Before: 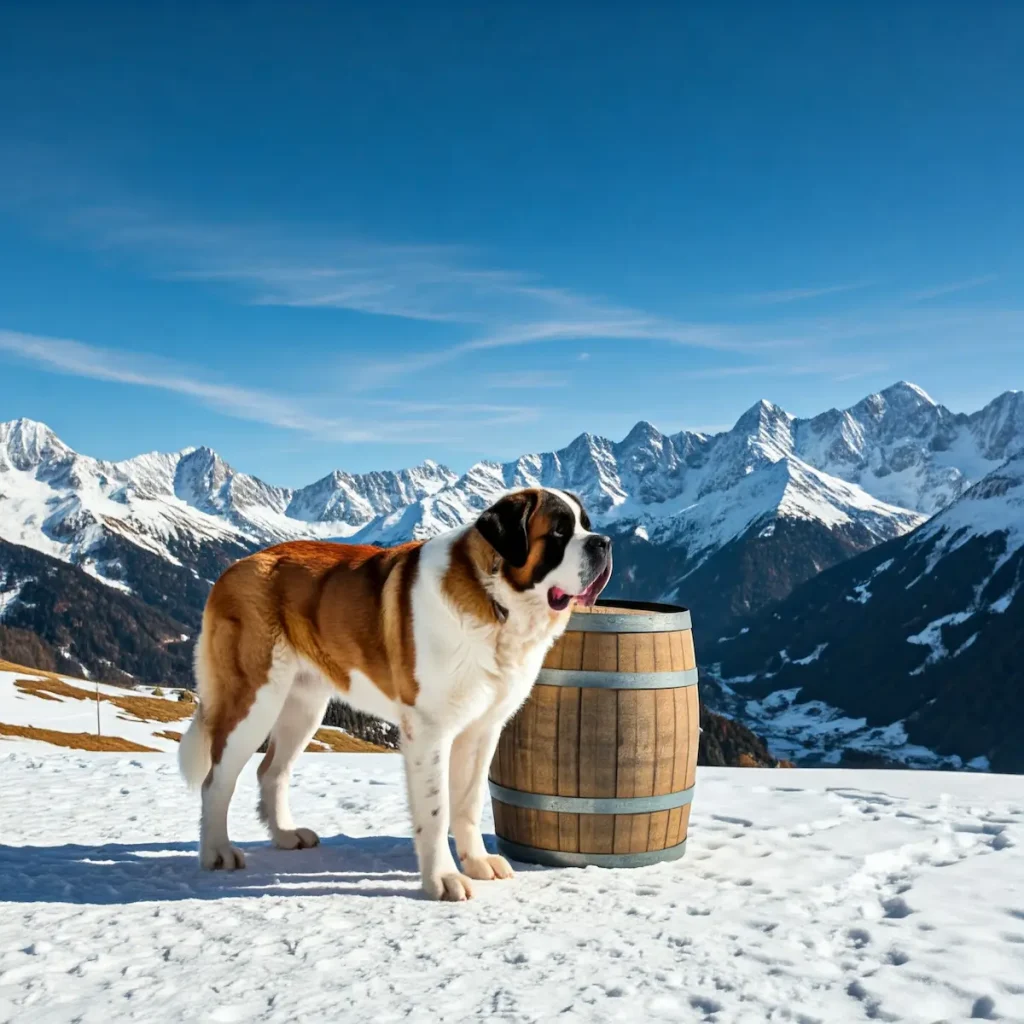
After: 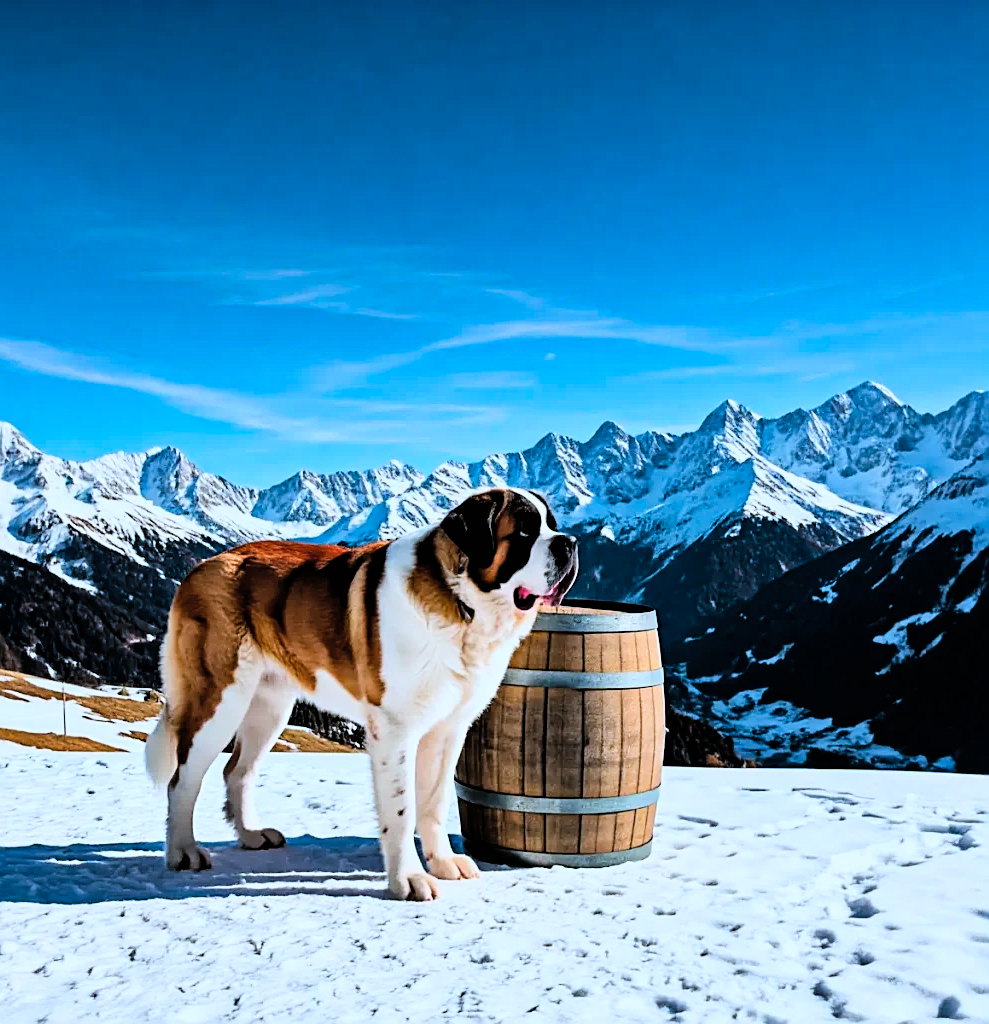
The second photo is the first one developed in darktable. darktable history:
sharpen: on, module defaults
exposure: compensate highlight preservation false
crop and rotate: left 3.355%
filmic rgb: black relative exposure -3.98 EV, white relative exposure 2.99 EV, threshold 3.03 EV, hardness 3.01, contrast 1.499, enable highlight reconstruction true
contrast brightness saturation: contrast 0.073, brightness 0.074, saturation 0.176
haze removal: strength 0.303, distance 0.245, adaptive false
color correction: highlights a* -2.07, highlights b* -18.47
